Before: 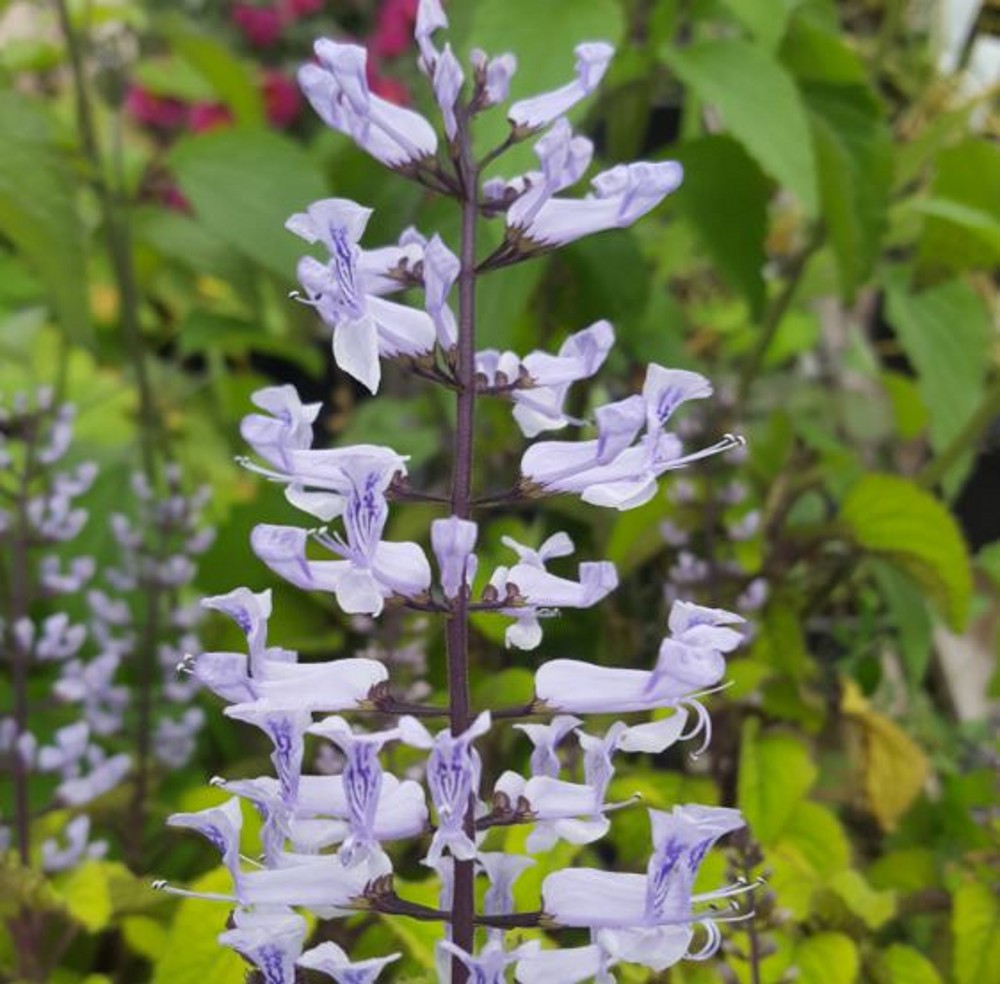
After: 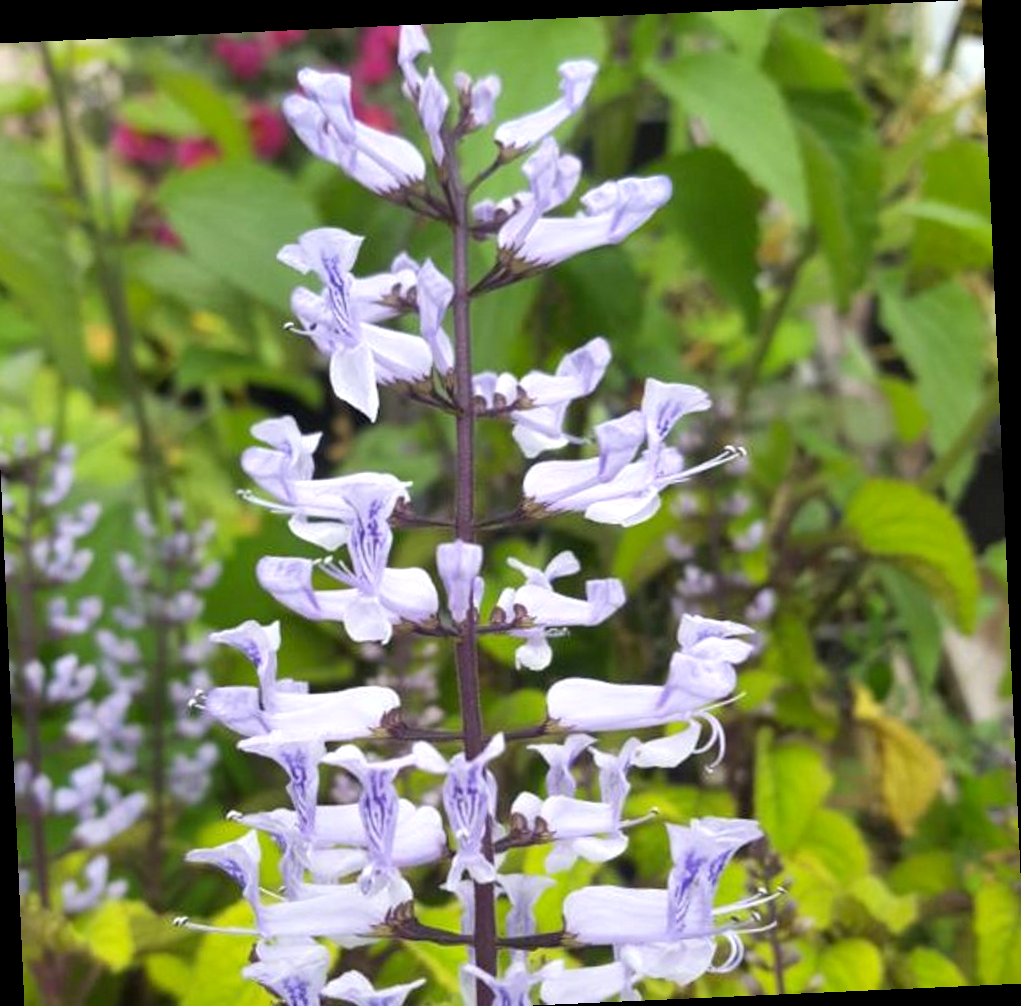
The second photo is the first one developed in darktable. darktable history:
exposure: black level correction 0.001, exposure 0.5 EV, compensate exposure bias true, compensate highlight preservation false
crop: left 1.743%, right 0.268%, bottom 2.011%
rotate and perspective: rotation -2.56°, automatic cropping off
